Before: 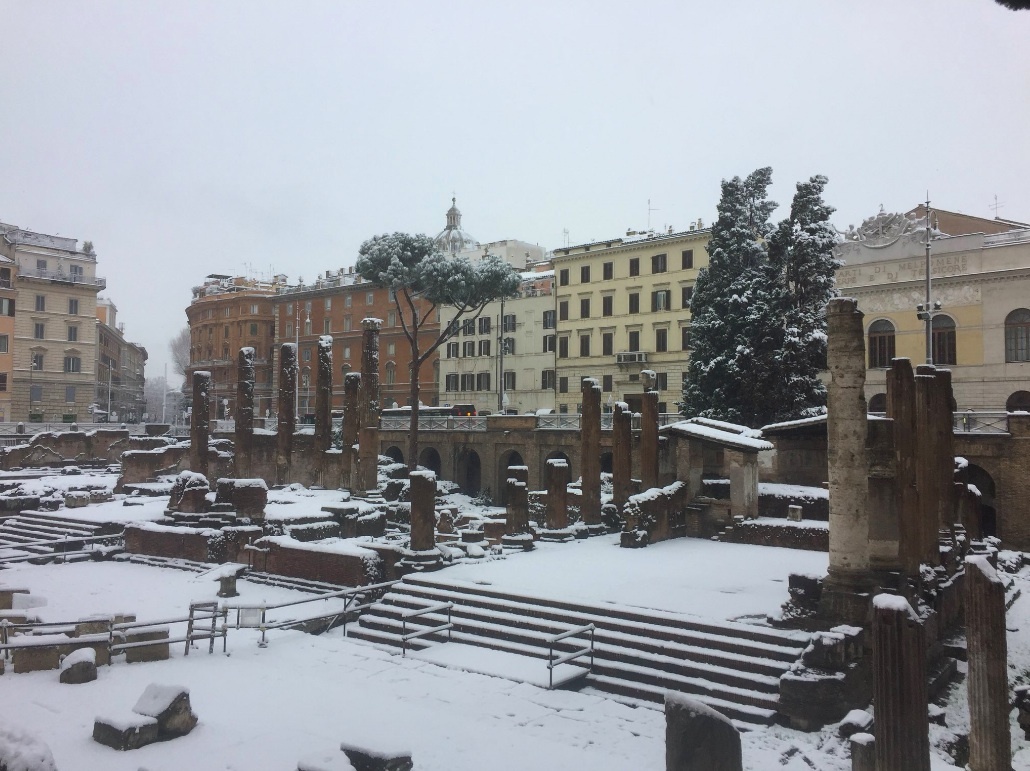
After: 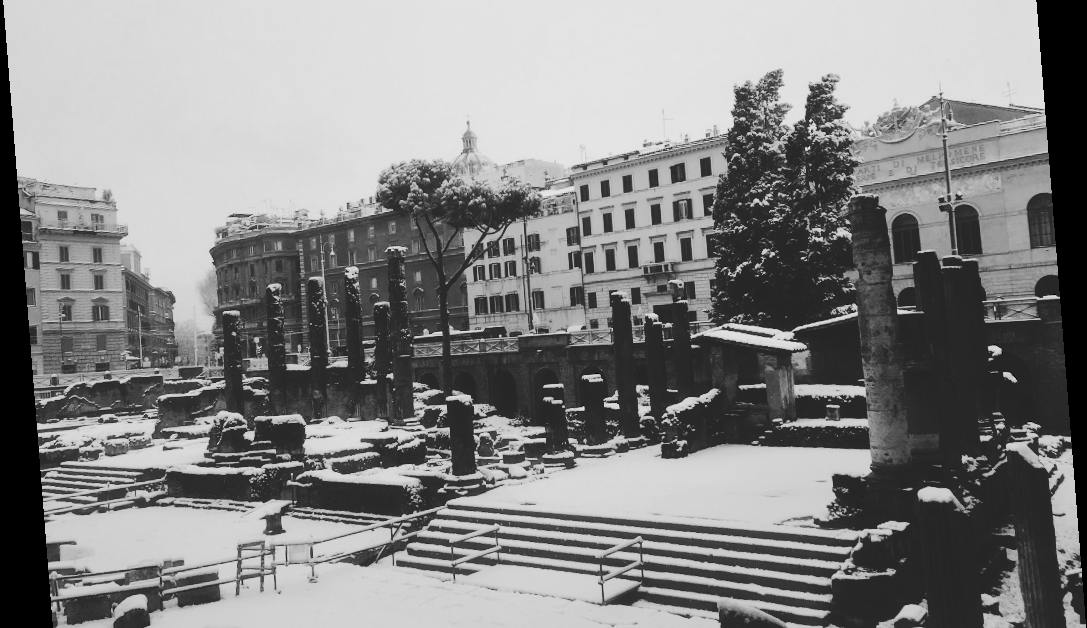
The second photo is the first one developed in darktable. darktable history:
white balance: red 0.925, blue 1.046
tone curve: curves: ch0 [(0, 0) (0.003, 0.132) (0.011, 0.136) (0.025, 0.14) (0.044, 0.147) (0.069, 0.149) (0.1, 0.156) (0.136, 0.163) (0.177, 0.177) (0.224, 0.2) (0.277, 0.251) (0.335, 0.311) (0.399, 0.387) (0.468, 0.487) (0.543, 0.585) (0.623, 0.675) (0.709, 0.742) (0.801, 0.81) (0.898, 0.867) (1, 1)], preserve colors none
crop: top 13.819%, bottom 11.169%
haze removal: strength -0.1, adaptive false
rotate and perspective: rotation -4.2°, shear 0.006, automatic cropping off
monochrome: a 32, b 64, size 2.3
contrast brightness saturation: contrast 0.28
